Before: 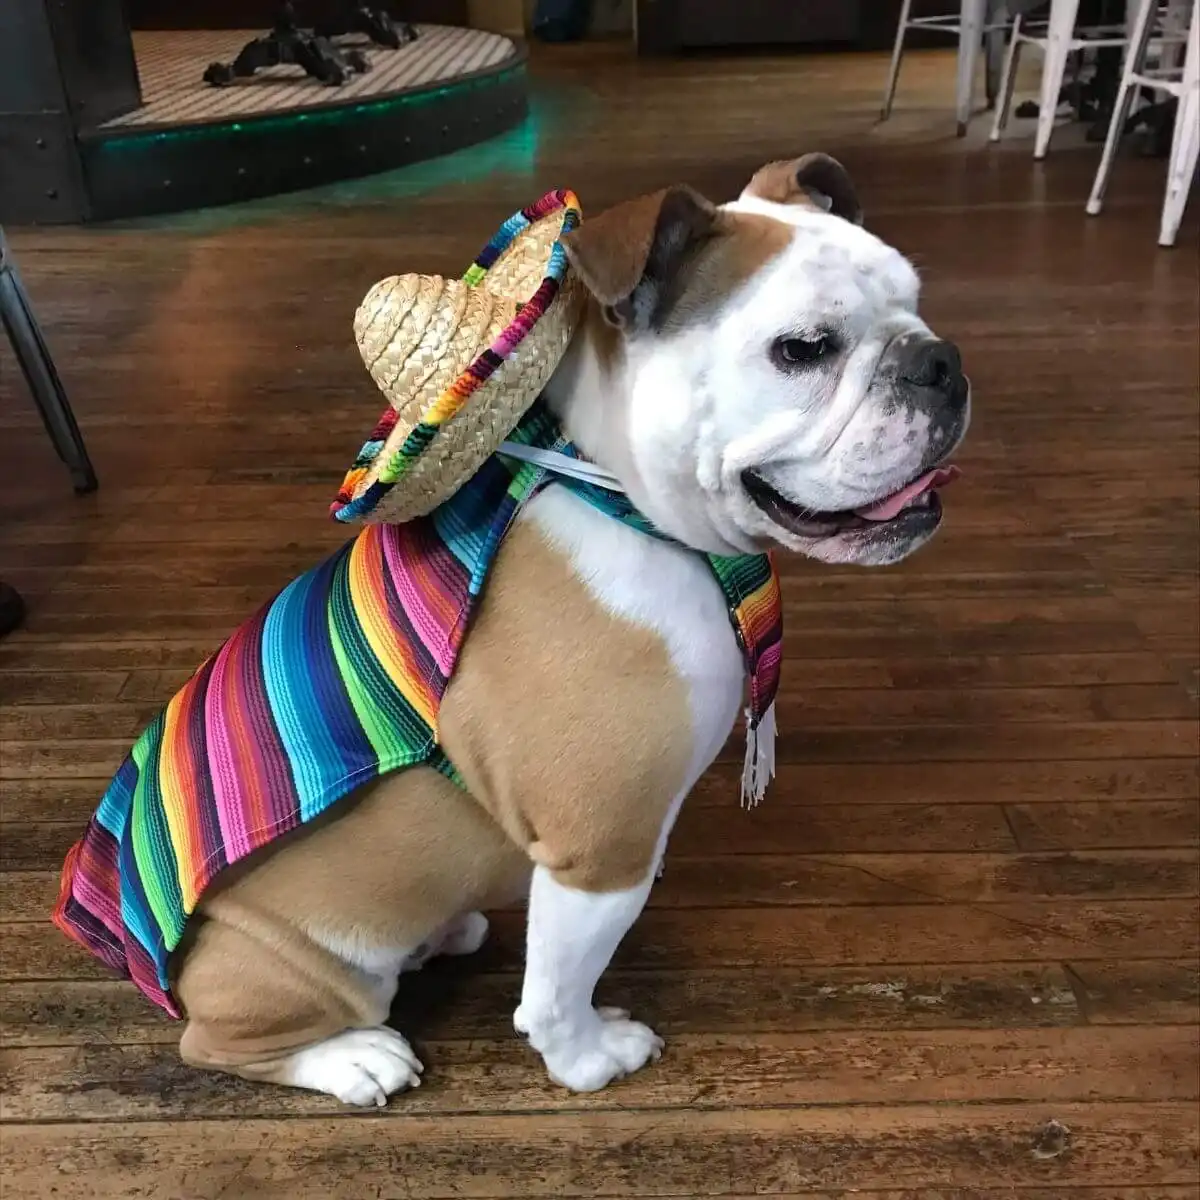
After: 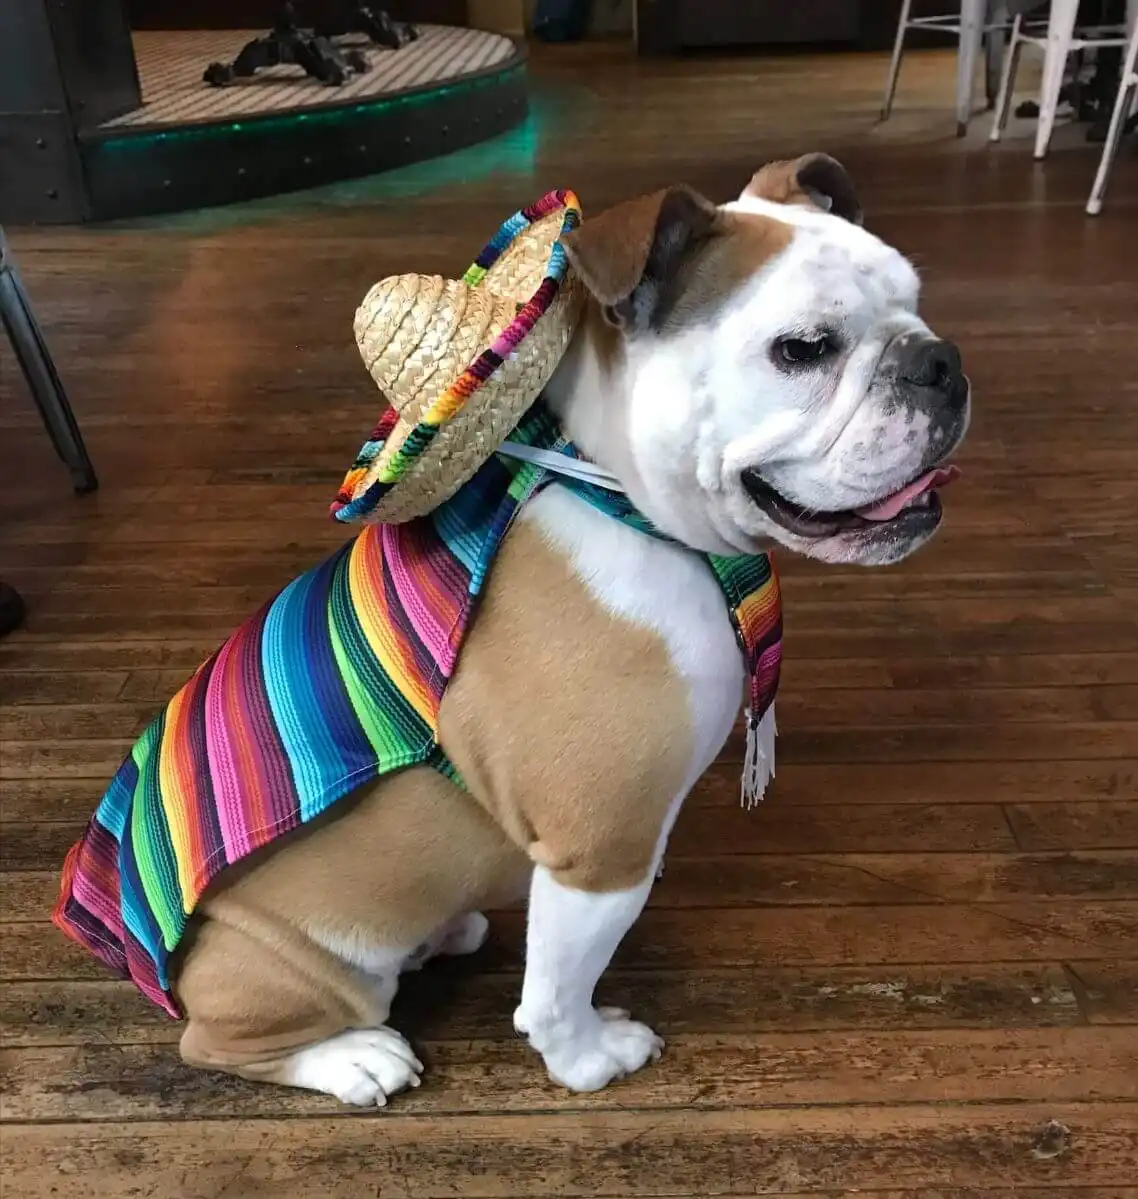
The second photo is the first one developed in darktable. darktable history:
crop and rotate: left 0%, right 5.135%
